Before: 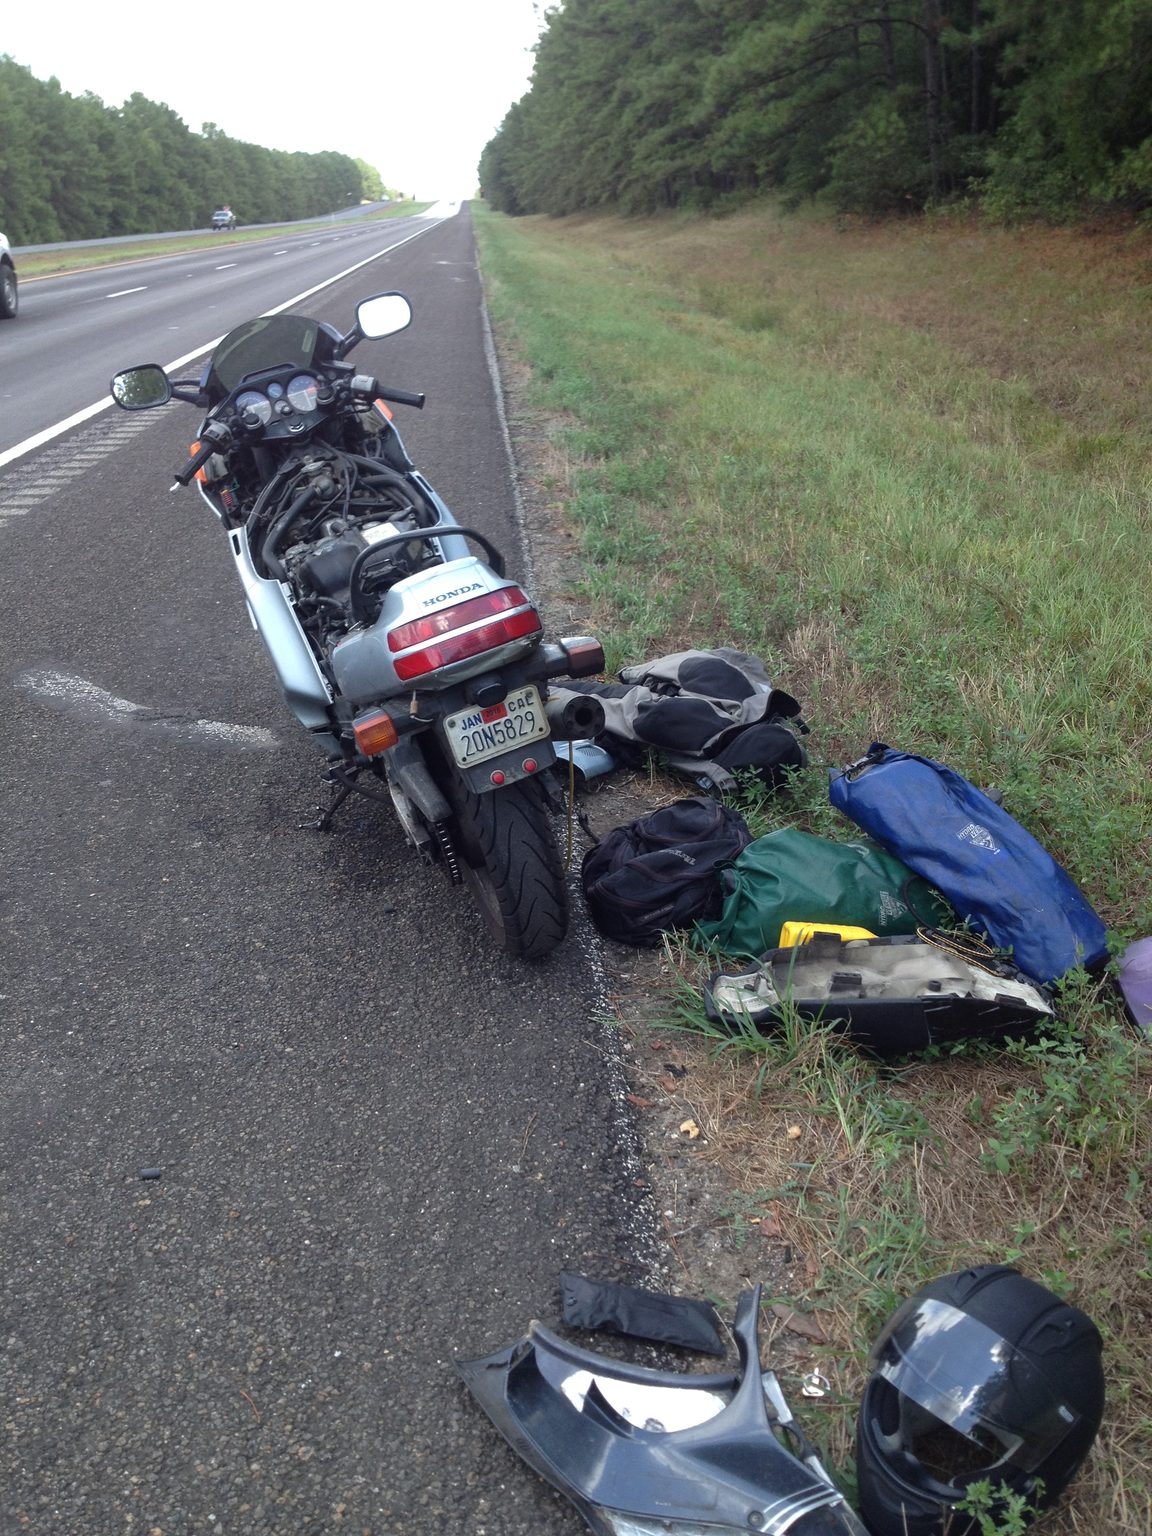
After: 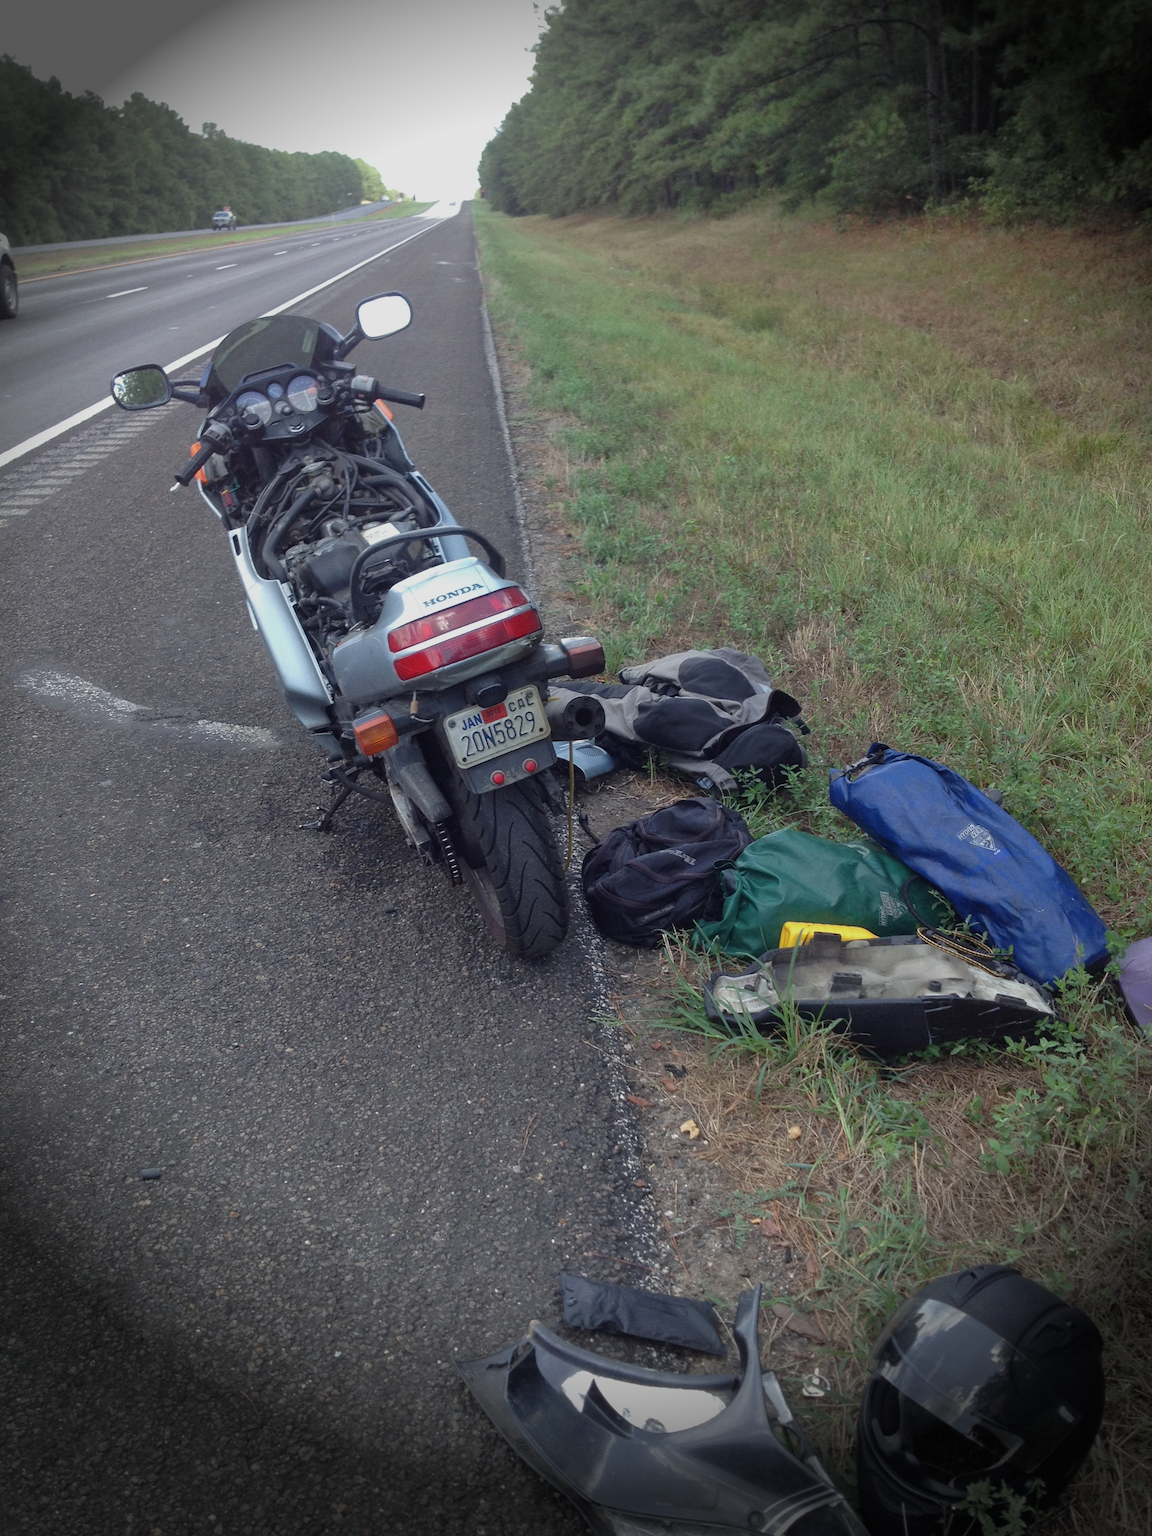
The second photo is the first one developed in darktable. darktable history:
tone equalizer: -8 EV 0.25 EV, -7 EV 0.417 EV, -6 EV 0.417 EV, -5 EV 0.25 EV, -3 EV -0.25 EV, -2 EV -0.417 EV, -1 EV -0.417 EV, +0 EV -0.25 EV, edges refinement/feathering 500, mask exposure compensation -1.57 EV, preserve details guided filter
vignetting: fall-off start 76.42%, fall-off radius 27.36%, brightness -0.872, center (0.037, -0.09), width/height ratio 0.971
grain: coarseness 0.09 ISO, strength 10%
